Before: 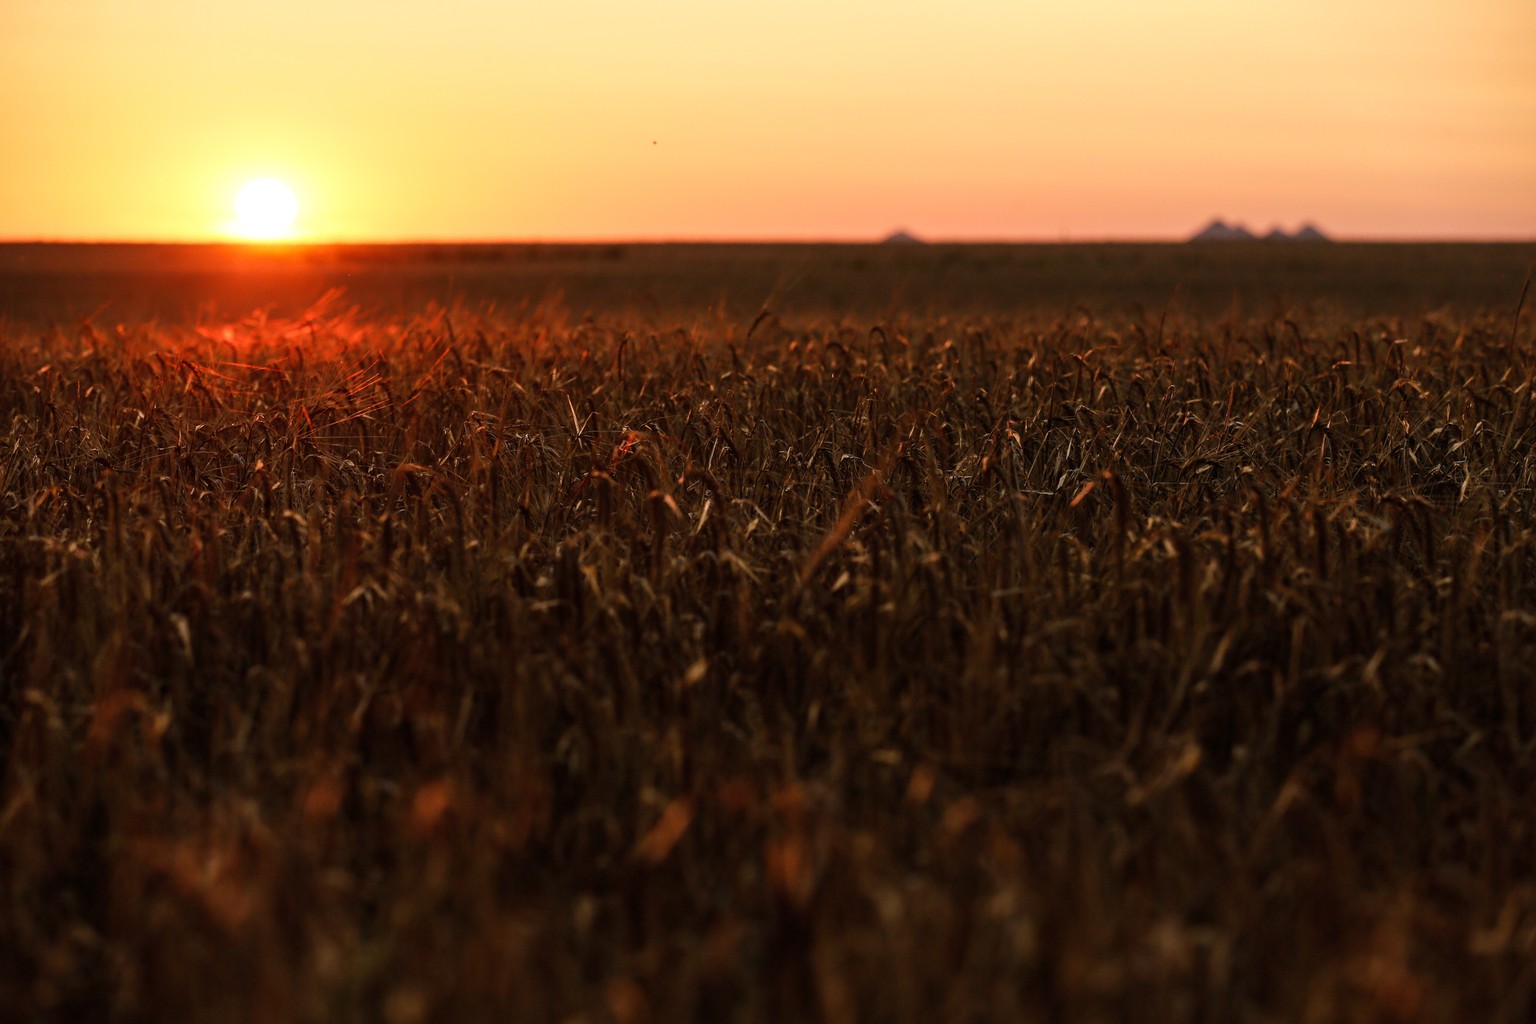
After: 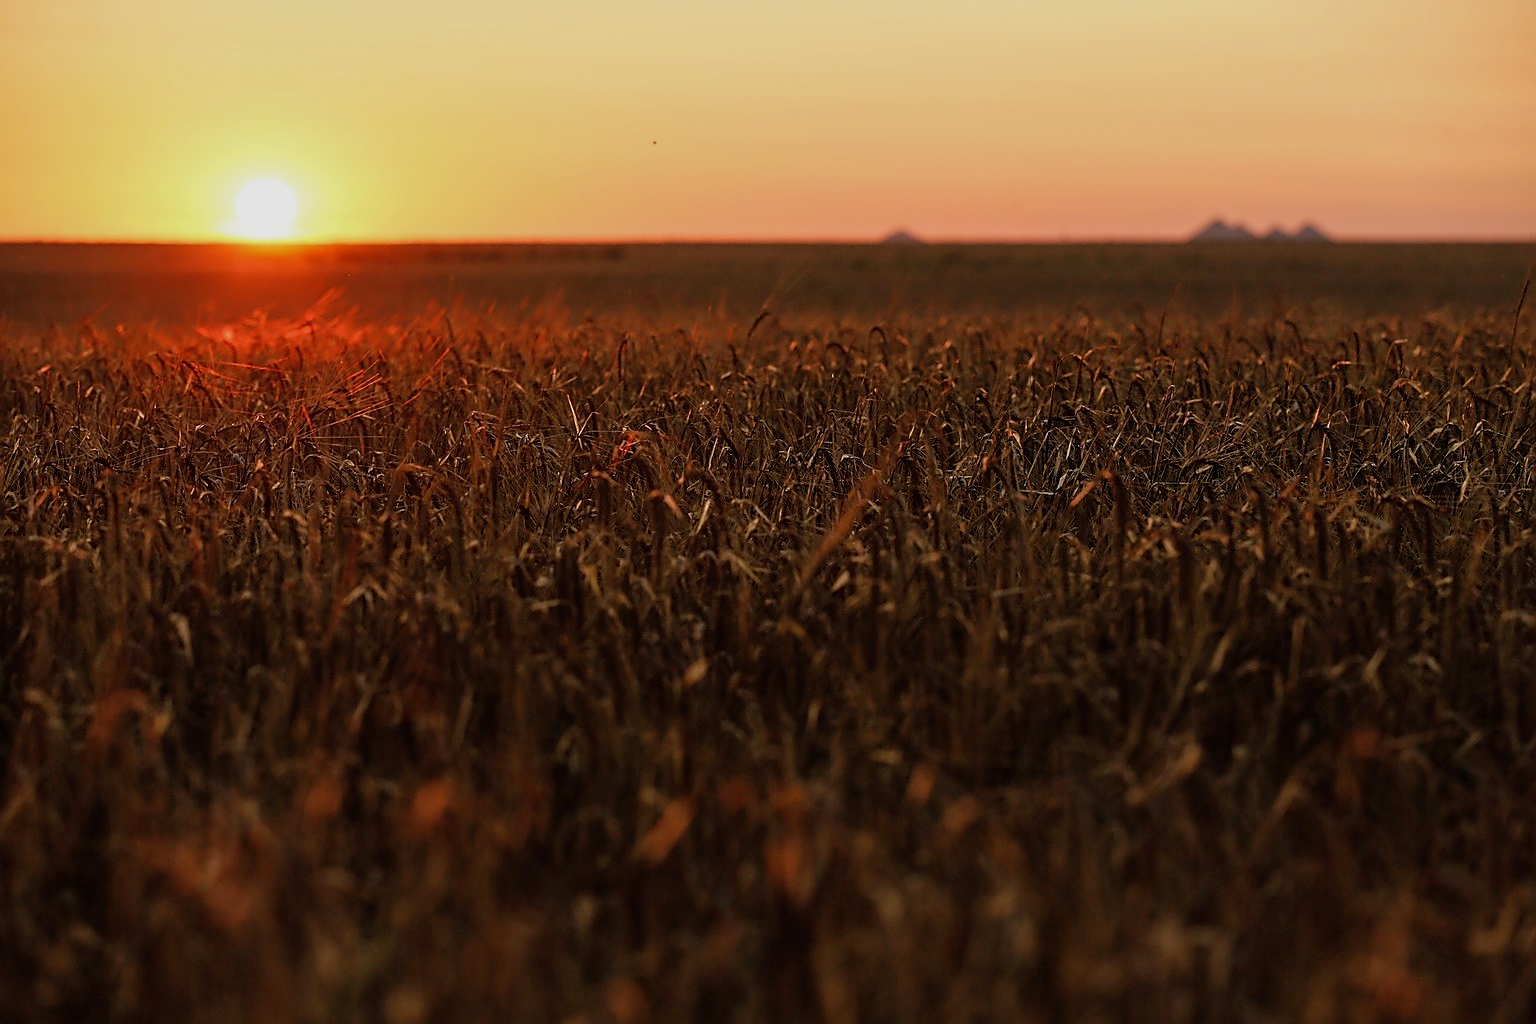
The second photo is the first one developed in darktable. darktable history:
sharpen: radius 1.361, amount 1.239, threshold 0.649
tone equalizer: -8 EV 0.226 EV, -7 EV 0.417 EV, -6 EV 0.417 EV, -5 EV 0.287 EV, -3 EV -0.272 EV, -2 EV -0.388 EV, -1 EV -0.398 EV, +0 EV -0.269 EV, edges refinement/feathering 500, mask exposure compensation -1.57 EV, preserve details no
